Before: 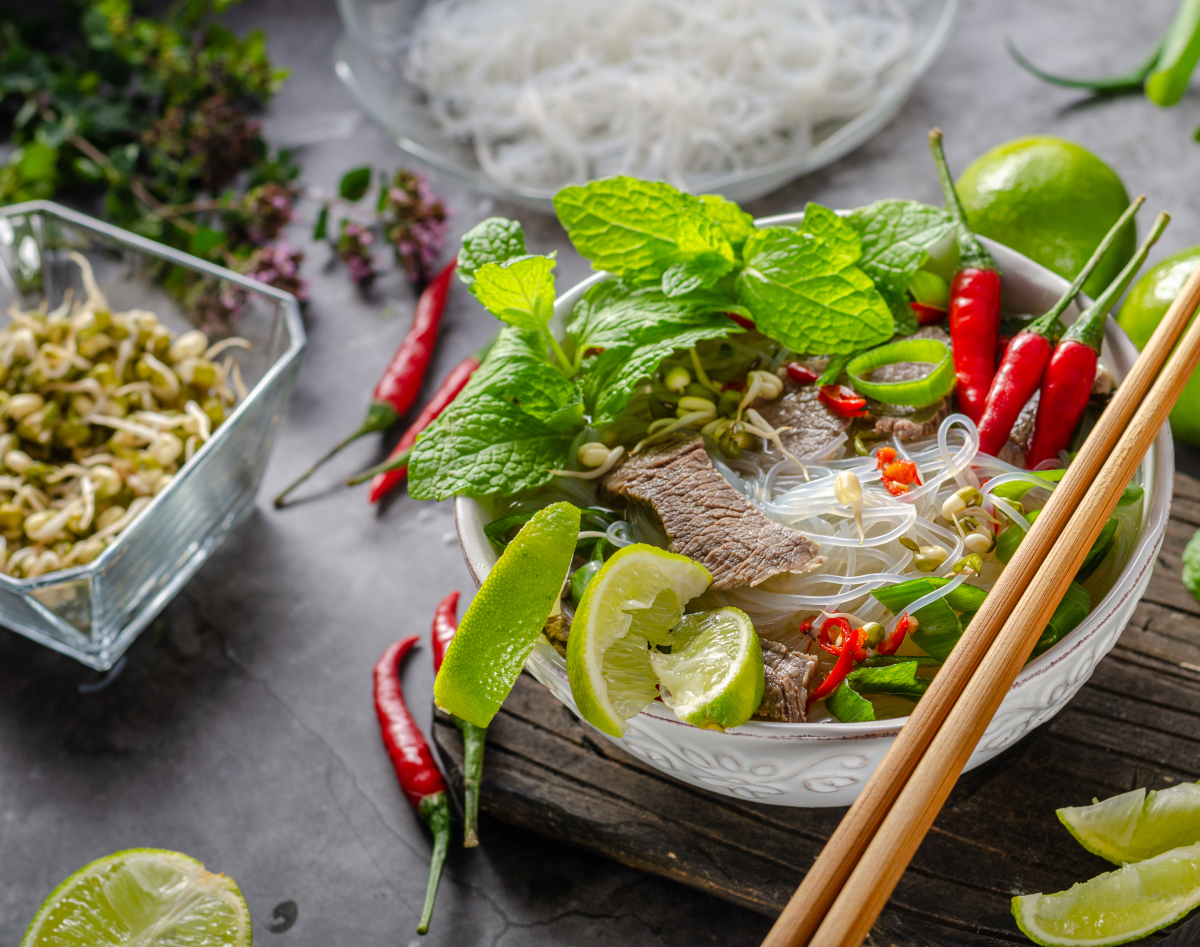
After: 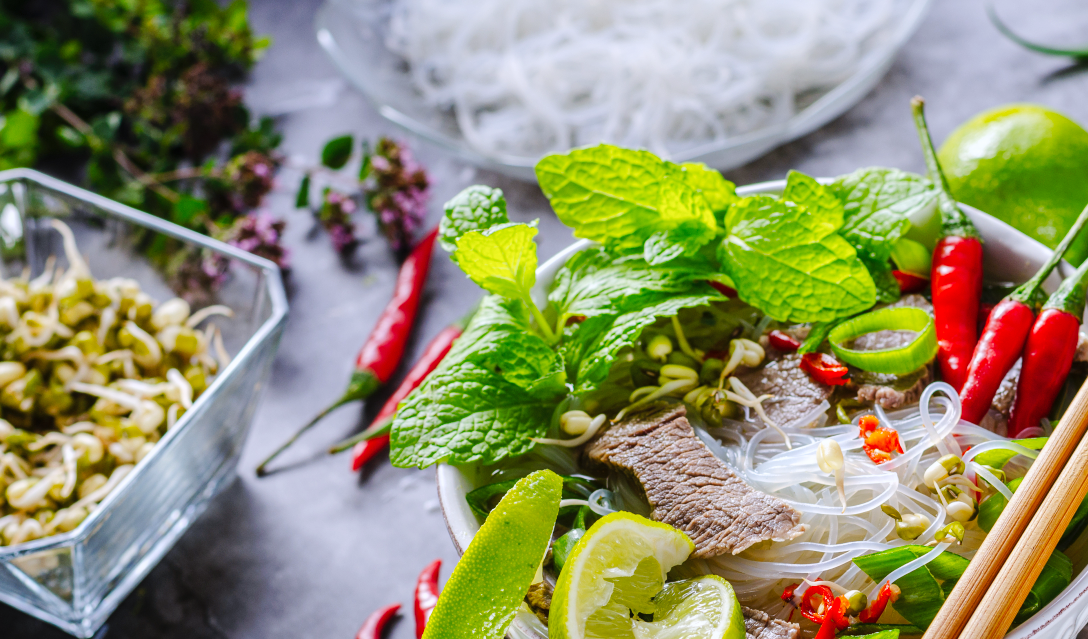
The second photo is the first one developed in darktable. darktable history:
crop: left 1.509%, top 3.452%, right 7.696%, bottom 28.452%
white balance: red 0.967, blue 1.119, emerald 0.756
tone curve: curves: ch0 [(0, 0) (0.003, 0.005) (0.011, 0.013) (0.025, 0.027) (0.044, 0.044) (0.069, 0.06) (0.1, 0.081) (0.136, 0.114) (0.177, 0.16) (0.224, 0.211) (0.277, 0.277) (0.335, 0.354) (0.399, 0.435) (0.468, 0.538) (0.543, 0.626) (0.623, 0.708) (0.709, 0.789) (0.801, 0.867) (0.898, 0.935) (1, 1)], preserve colors none
